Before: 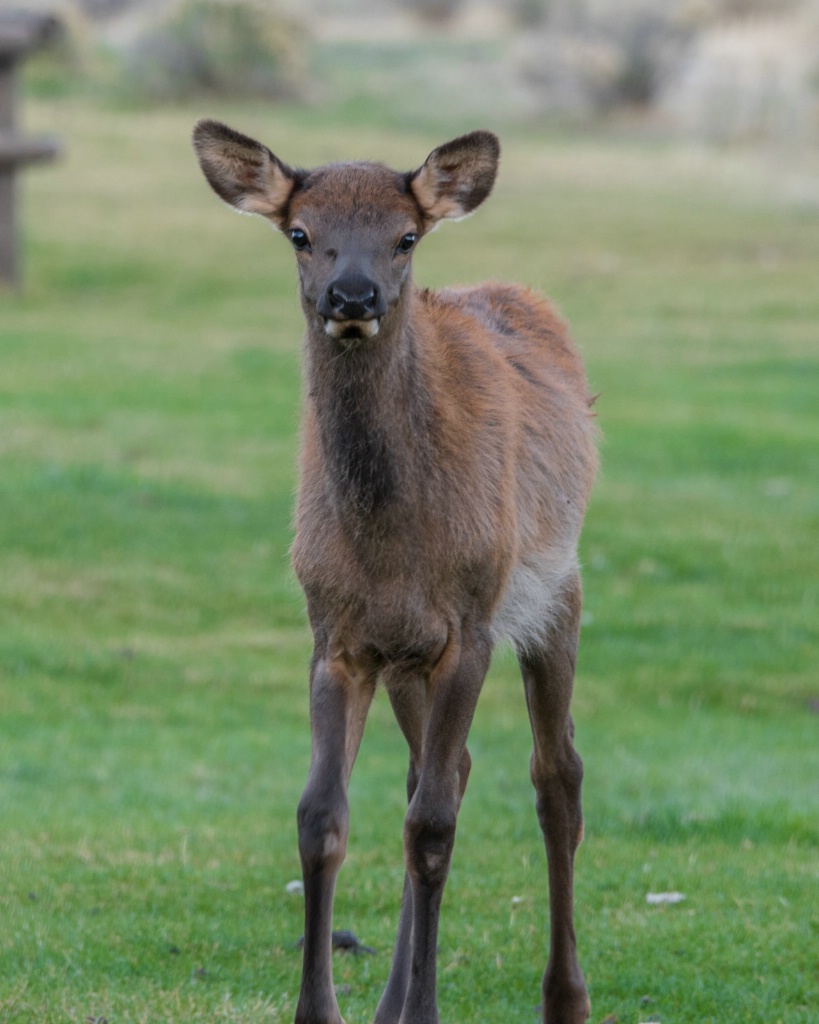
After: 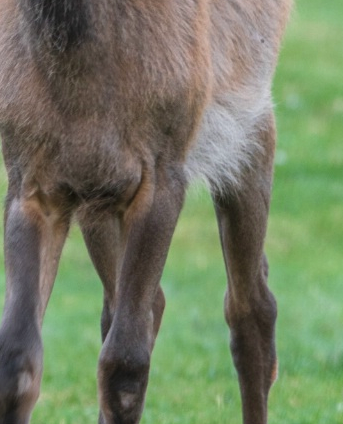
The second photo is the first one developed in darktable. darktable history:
exposure: black level correction -0.002, exposure 0.54 EV, compensate highlight preservation false
crop: left 37.372%, top 45.091%, right 20.645%, bottom 13.406%
